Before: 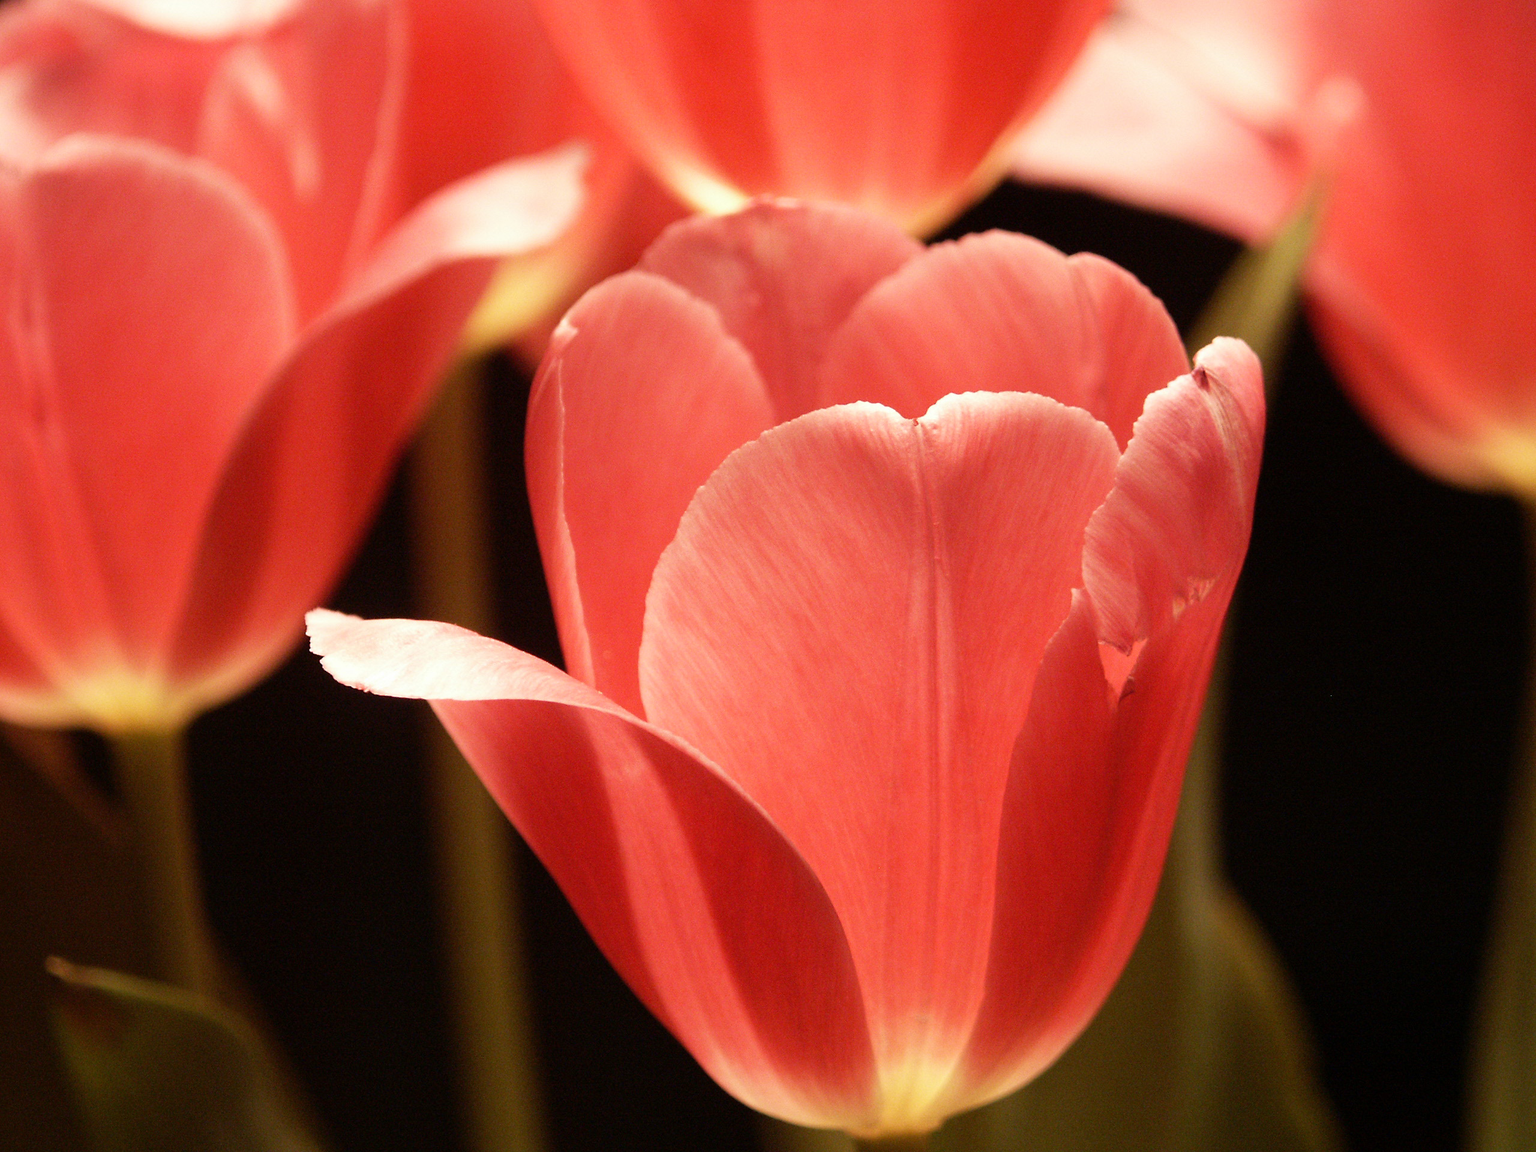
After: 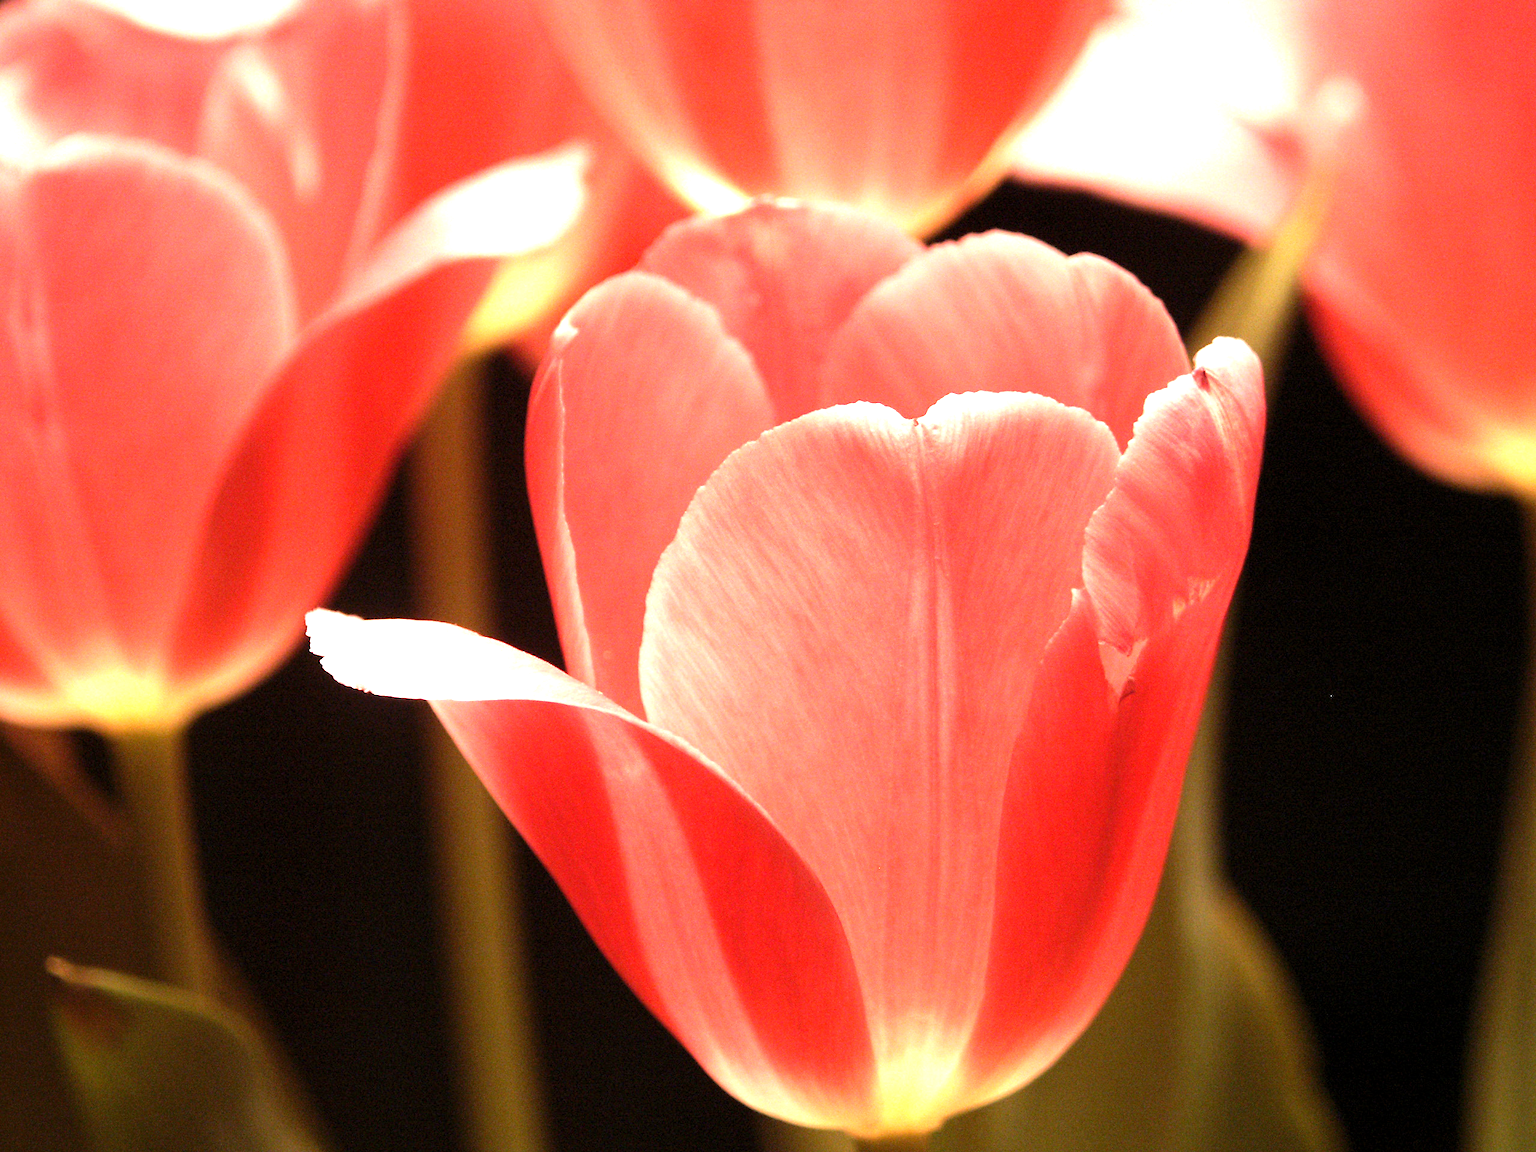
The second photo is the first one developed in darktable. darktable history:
levels: levels [0.016, 0.5, 0.996]
exposure: exposure 1.147 EV, compensate exposure bias true, compensate highlight preservation false
